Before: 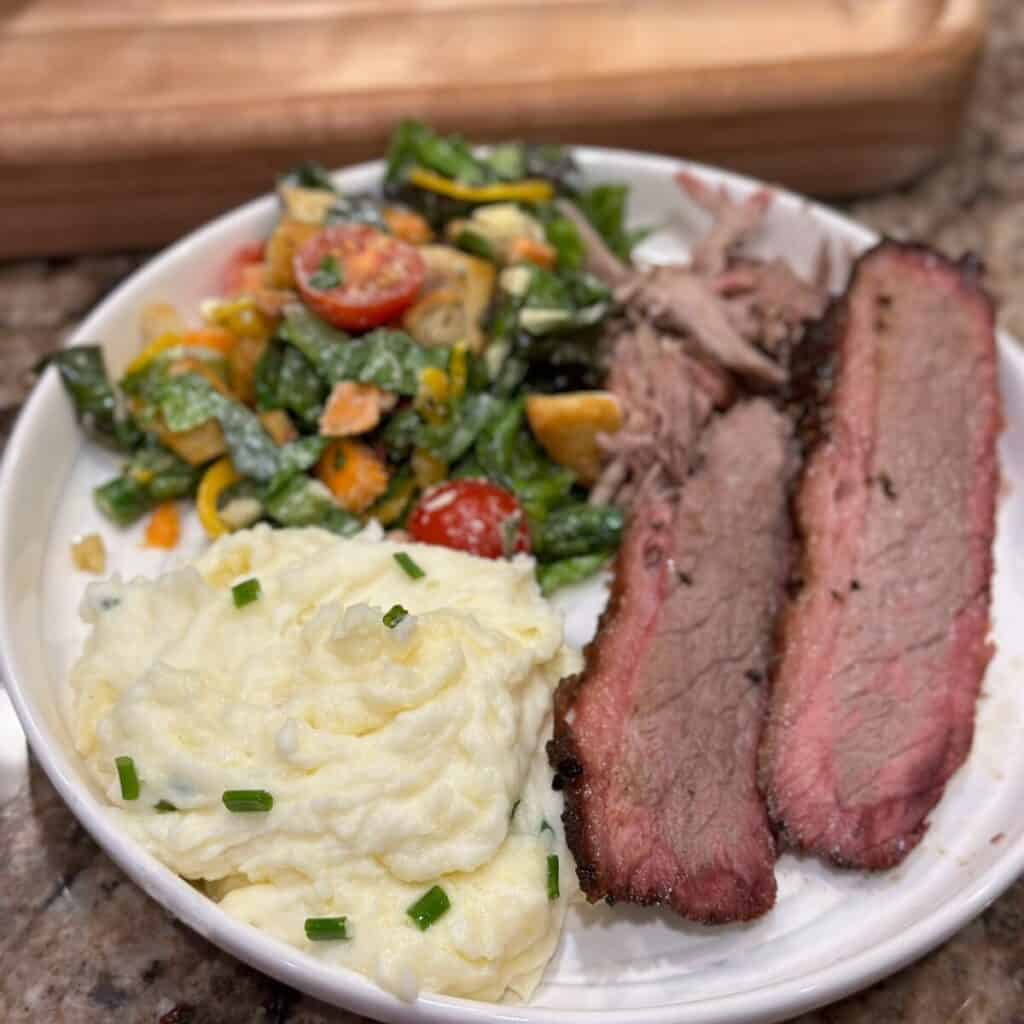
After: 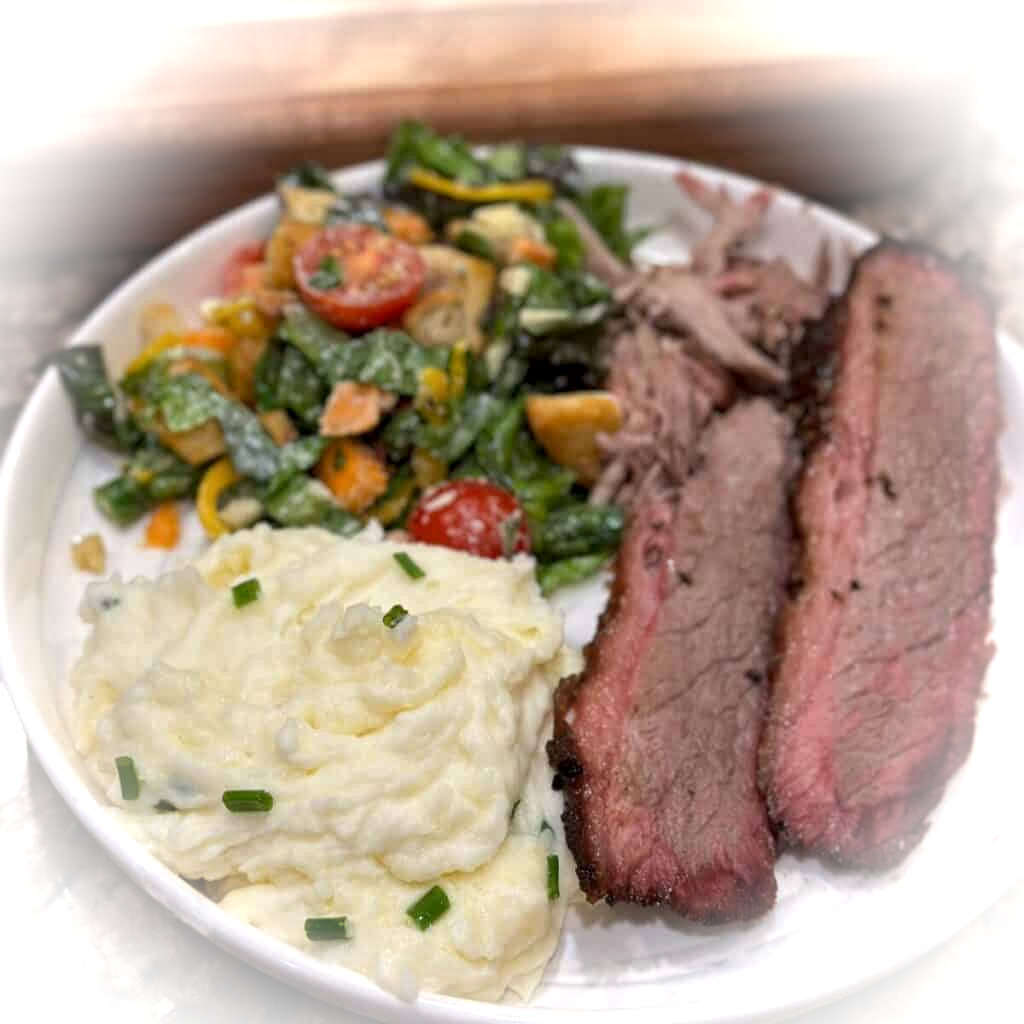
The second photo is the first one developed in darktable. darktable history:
vignetting: brightness 0.988, saturation -0.492, dithering 8-bit output
local contrast: highlights 100%, shadows 100%, detail 119%, midtone range 0.2
